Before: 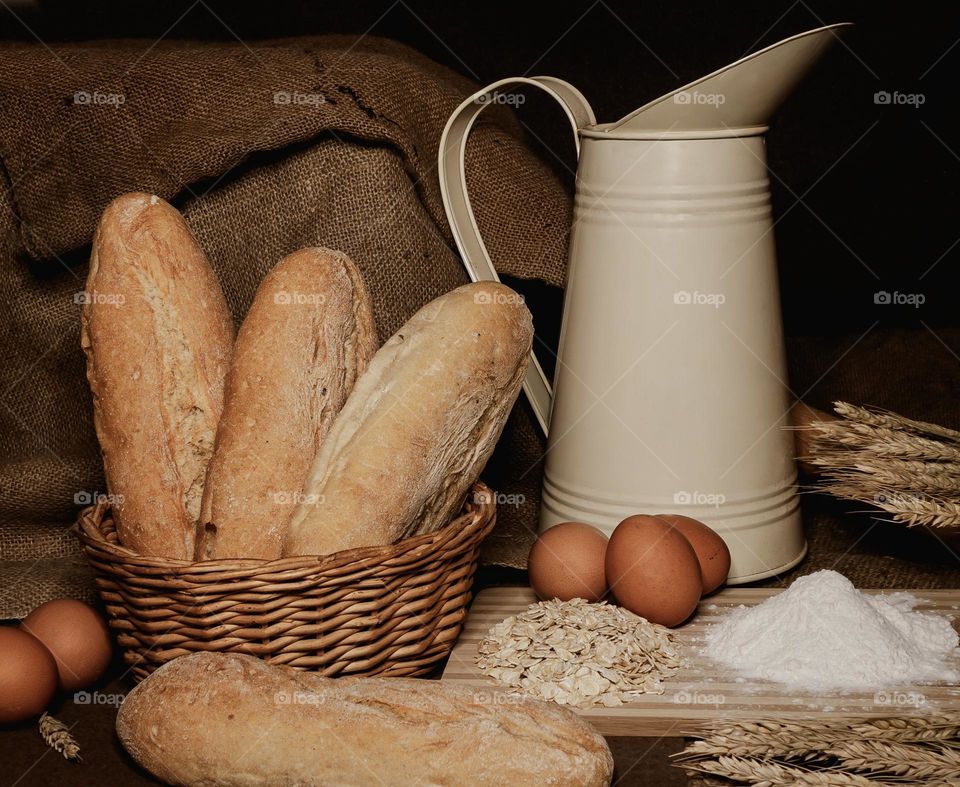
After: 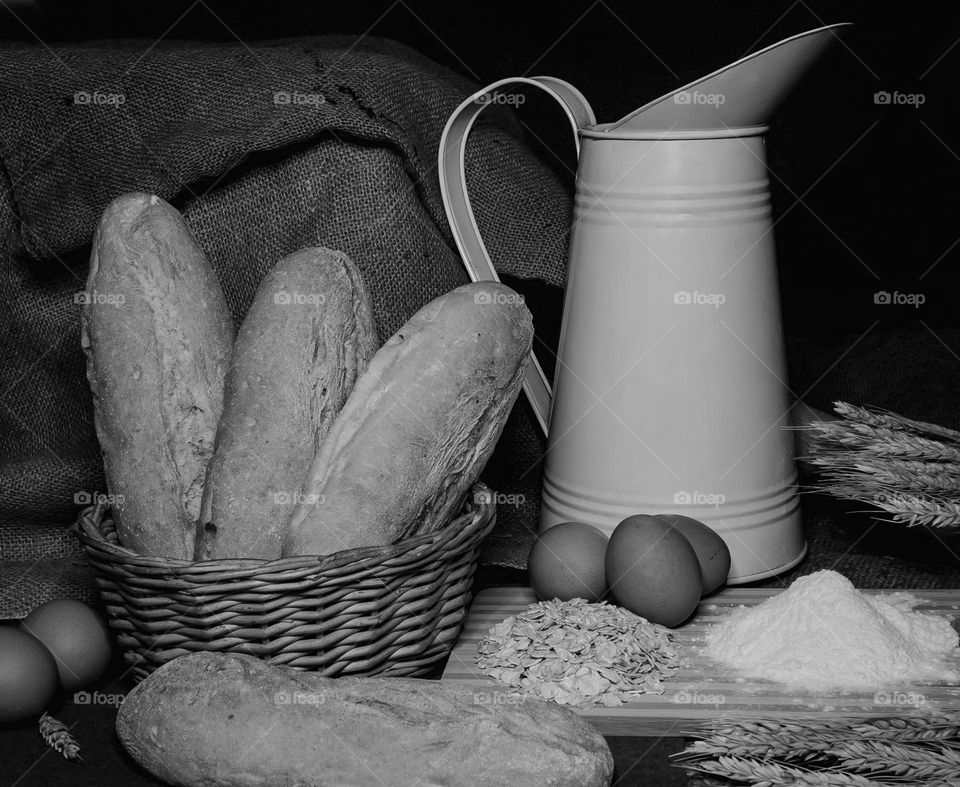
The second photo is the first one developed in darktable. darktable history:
color calibration: output gray [0.21, 0.42, 0.37, 0], illuminant Planckian (black body), adaptation linear Bradford (ICC v4), x 0.364, y 0.367, temperature 4408.58 K
color zones: curves: ch1 [(0.25, 0.5) (0.747, 0.71)], mix -130.23%
